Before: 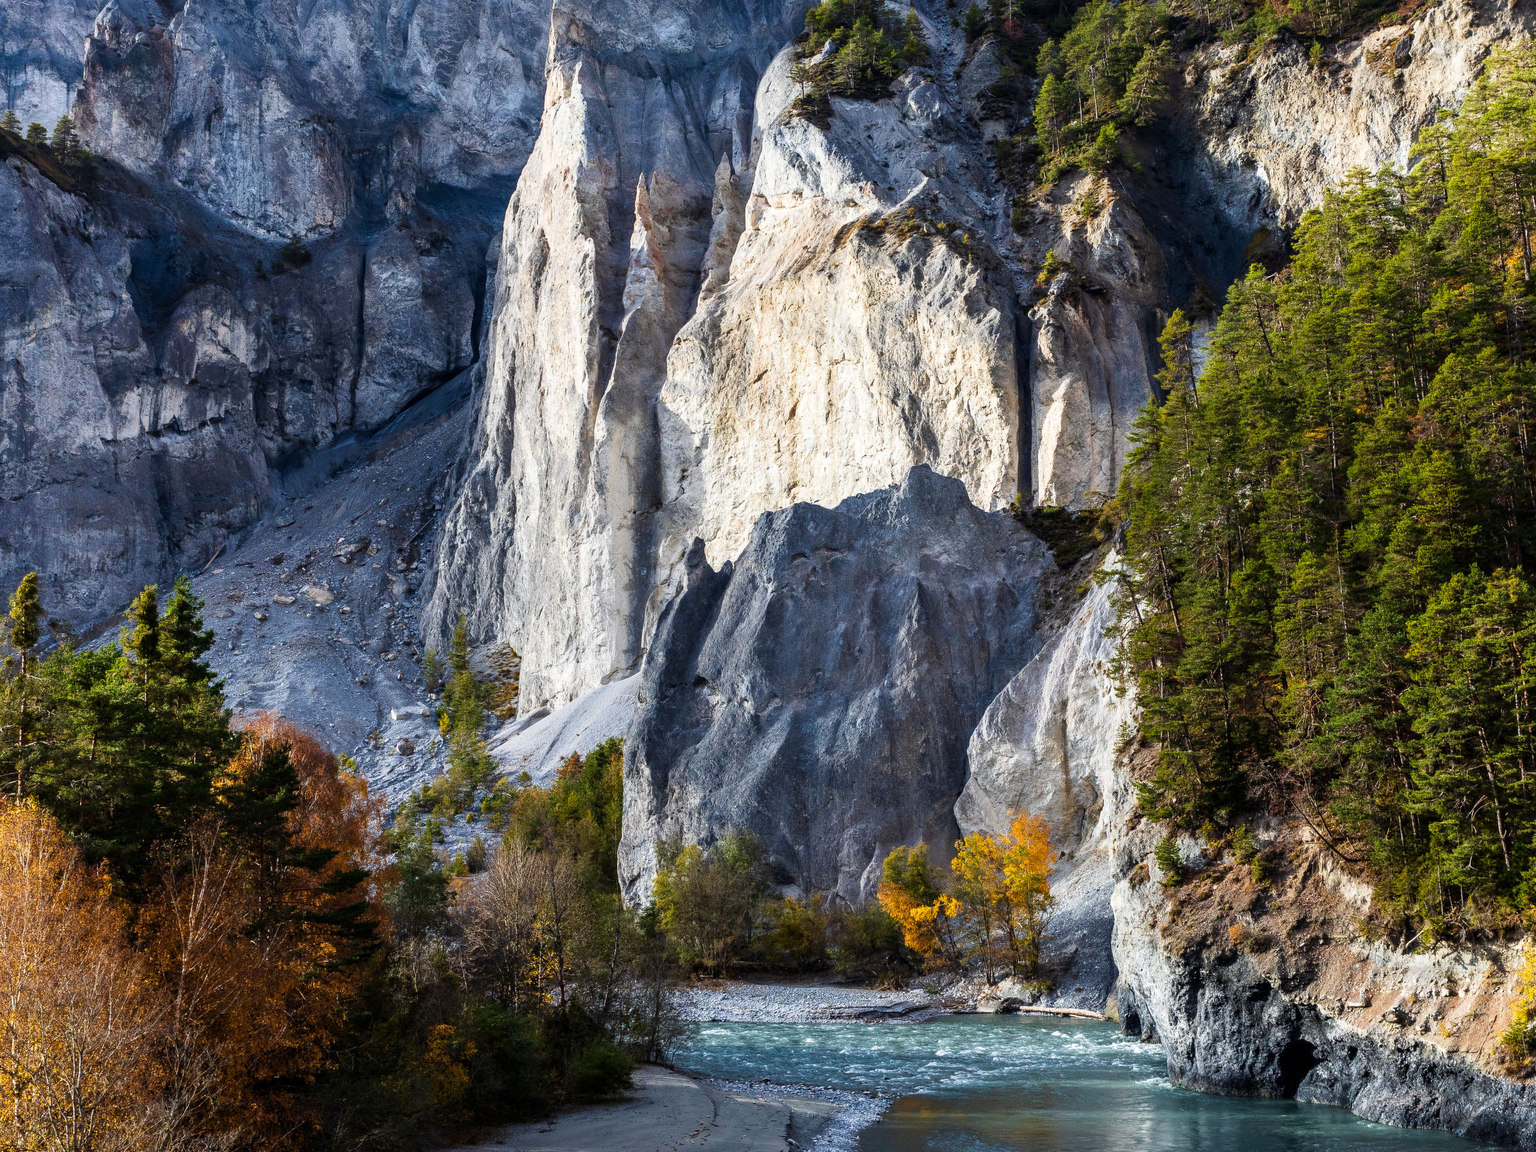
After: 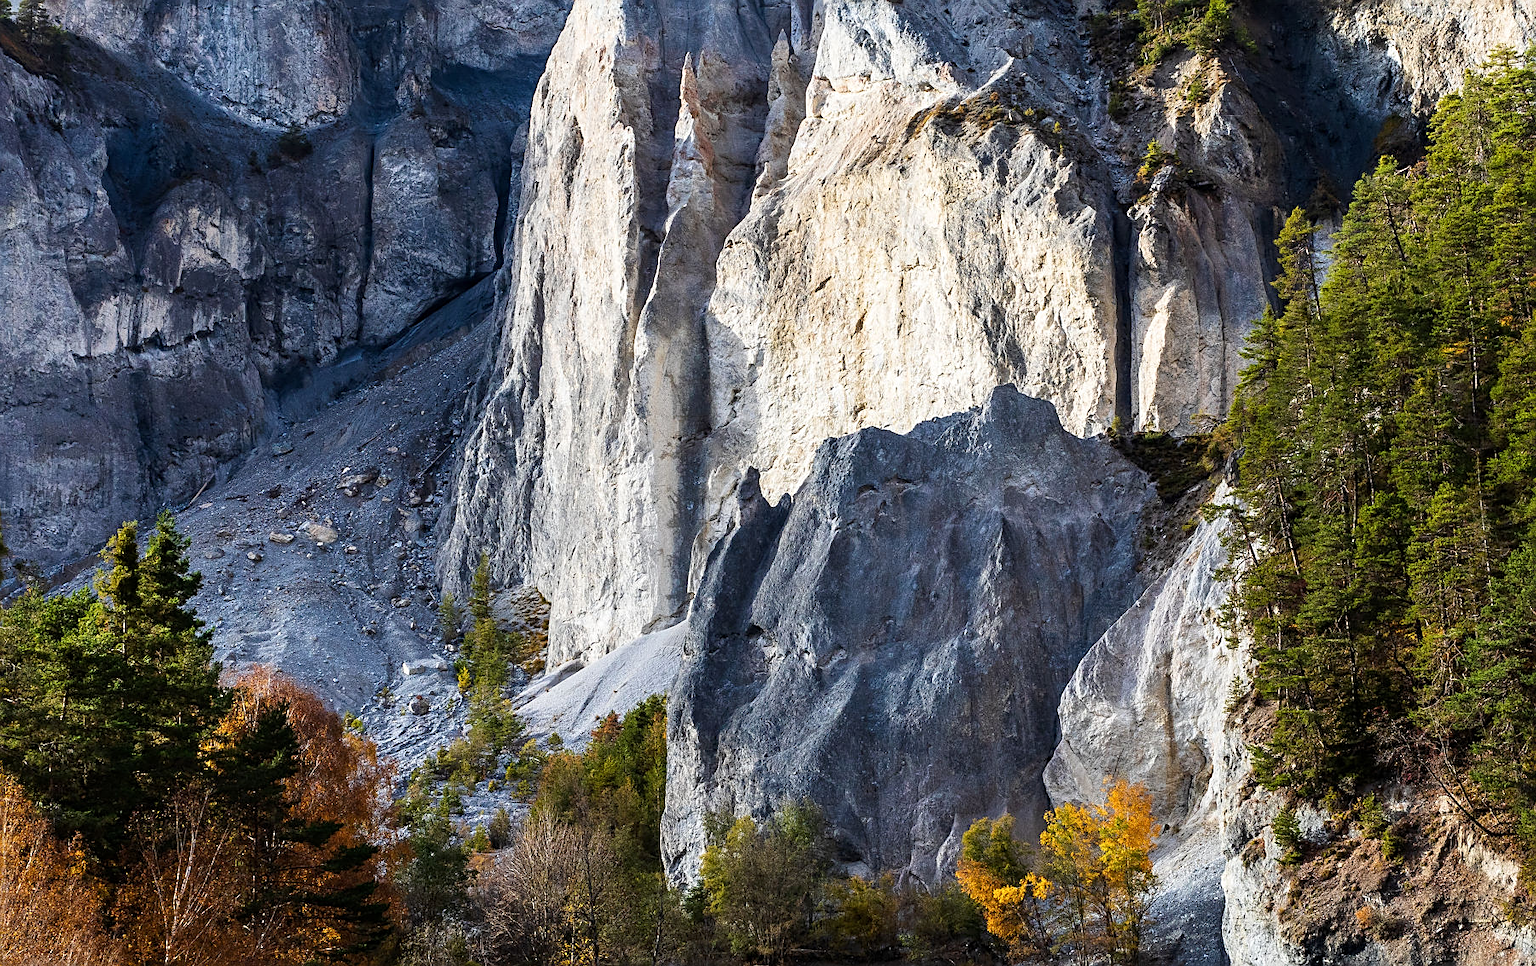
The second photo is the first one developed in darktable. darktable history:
crop and rotate: left 2.394%, top 11.008%, right 9.649%, bottom 15.178%
sharpen: on, module defaults
